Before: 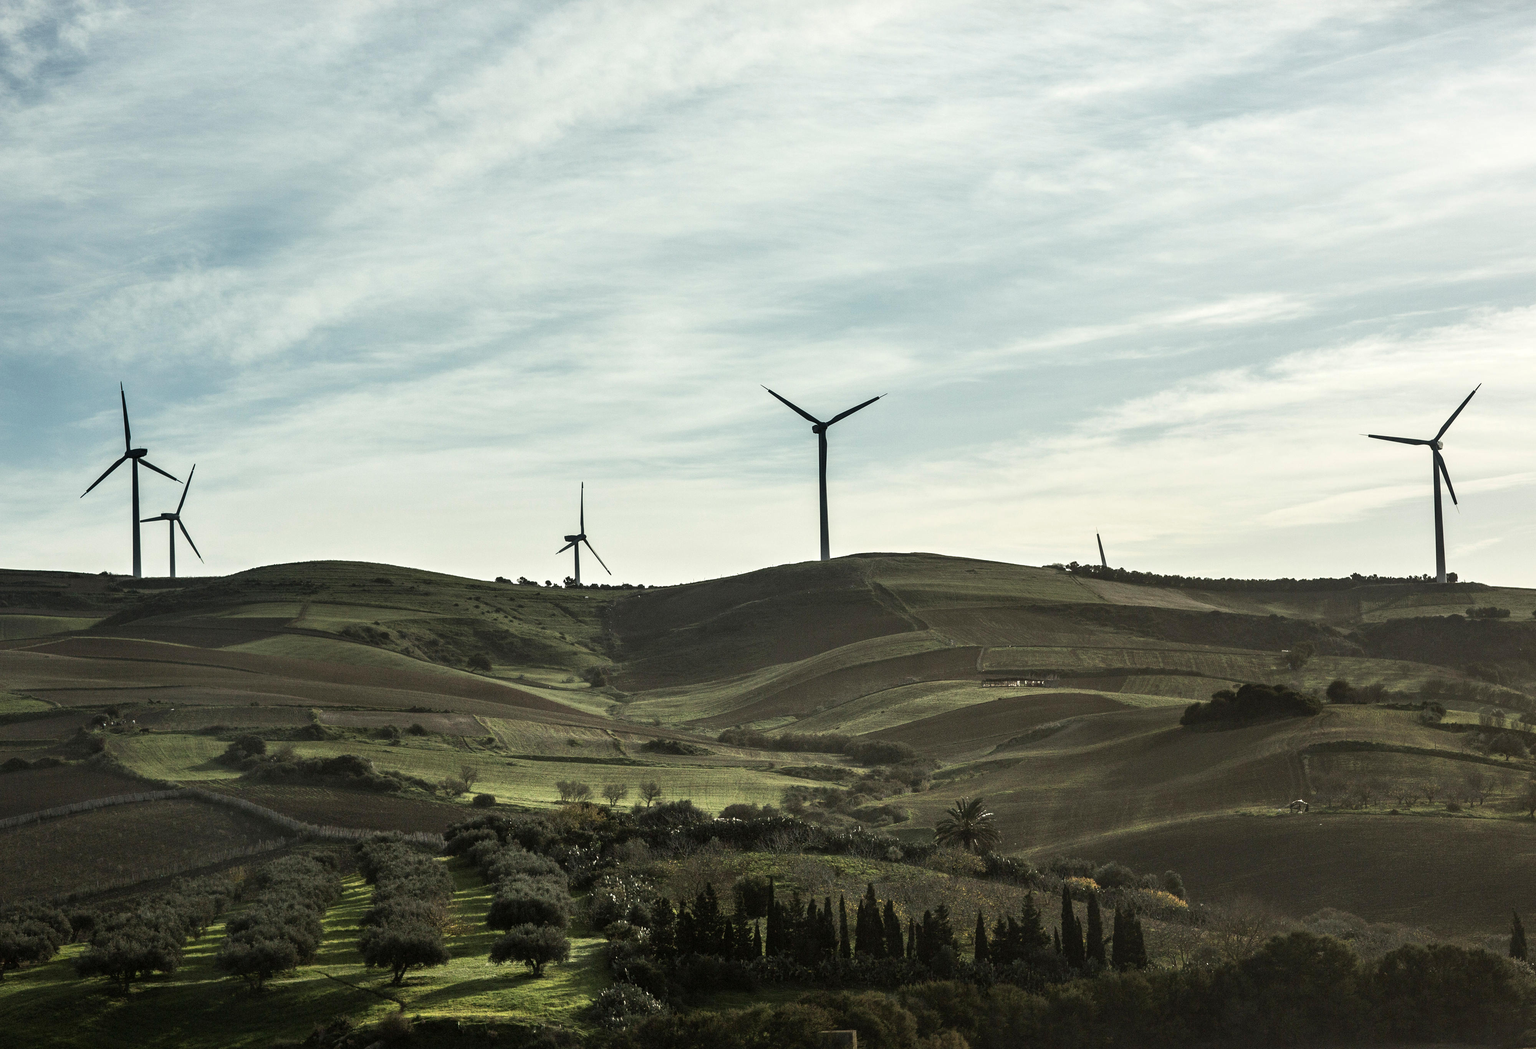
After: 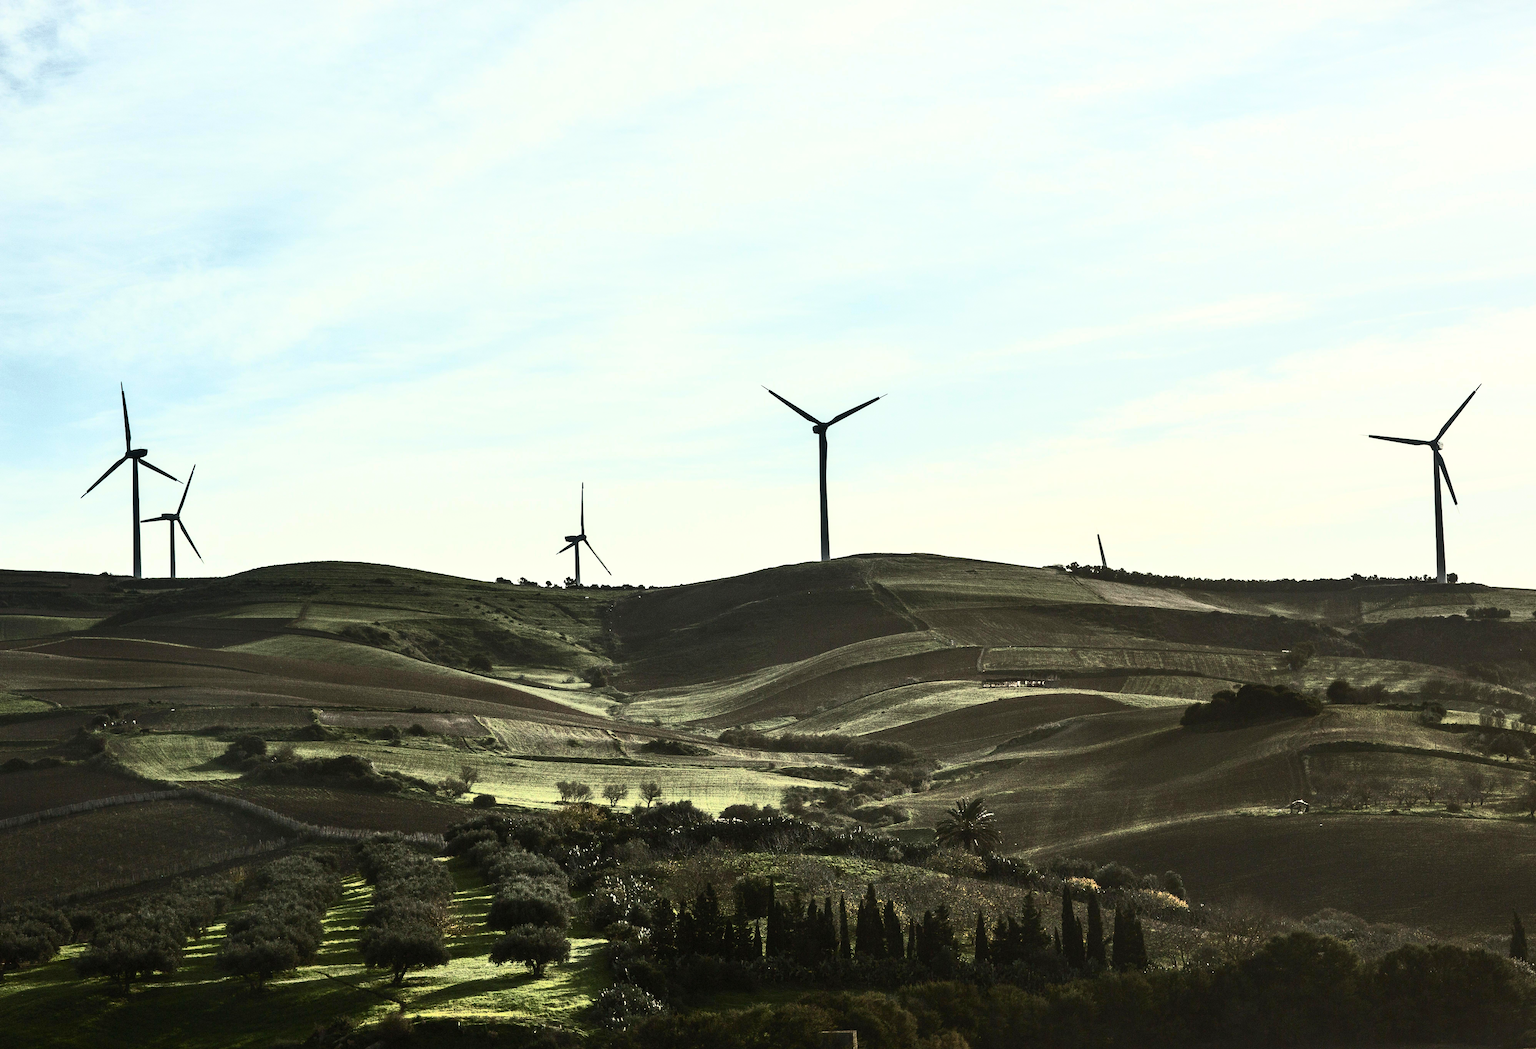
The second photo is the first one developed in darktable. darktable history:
contrast brightness saturation: contrast 0.608, brightness 0.359, saturation 0.144
